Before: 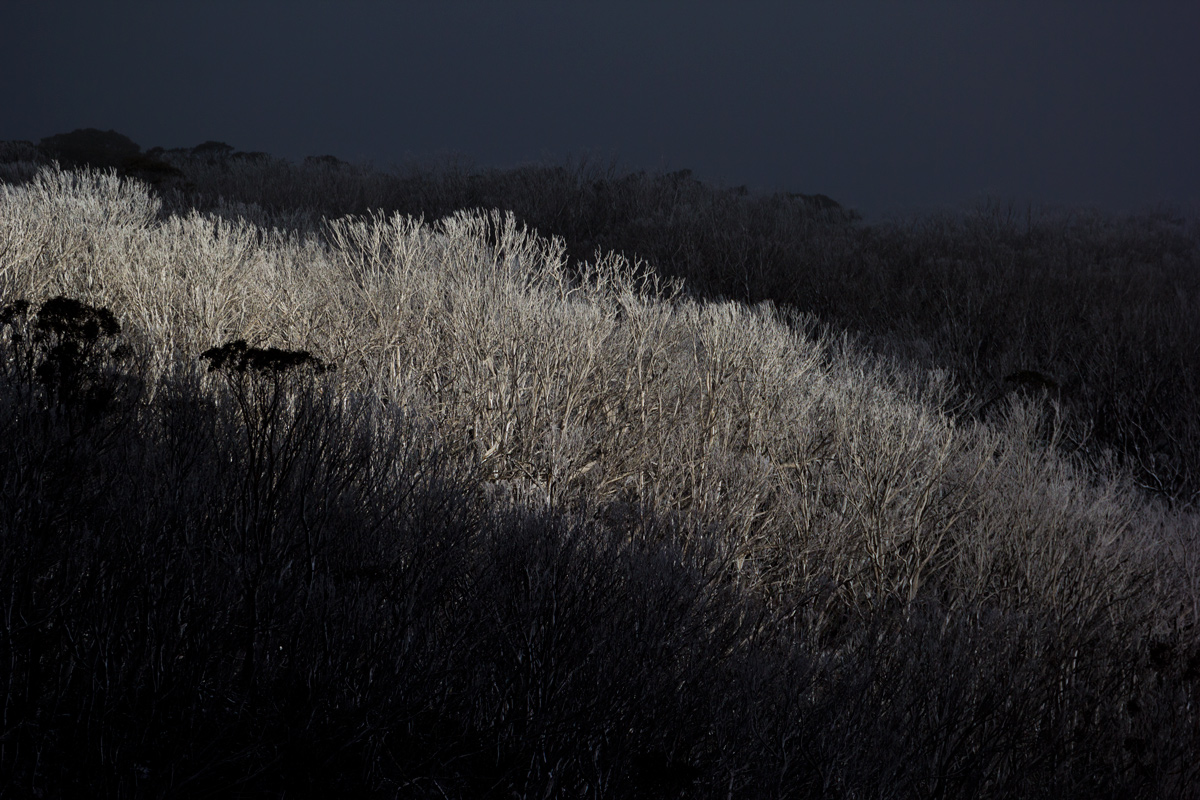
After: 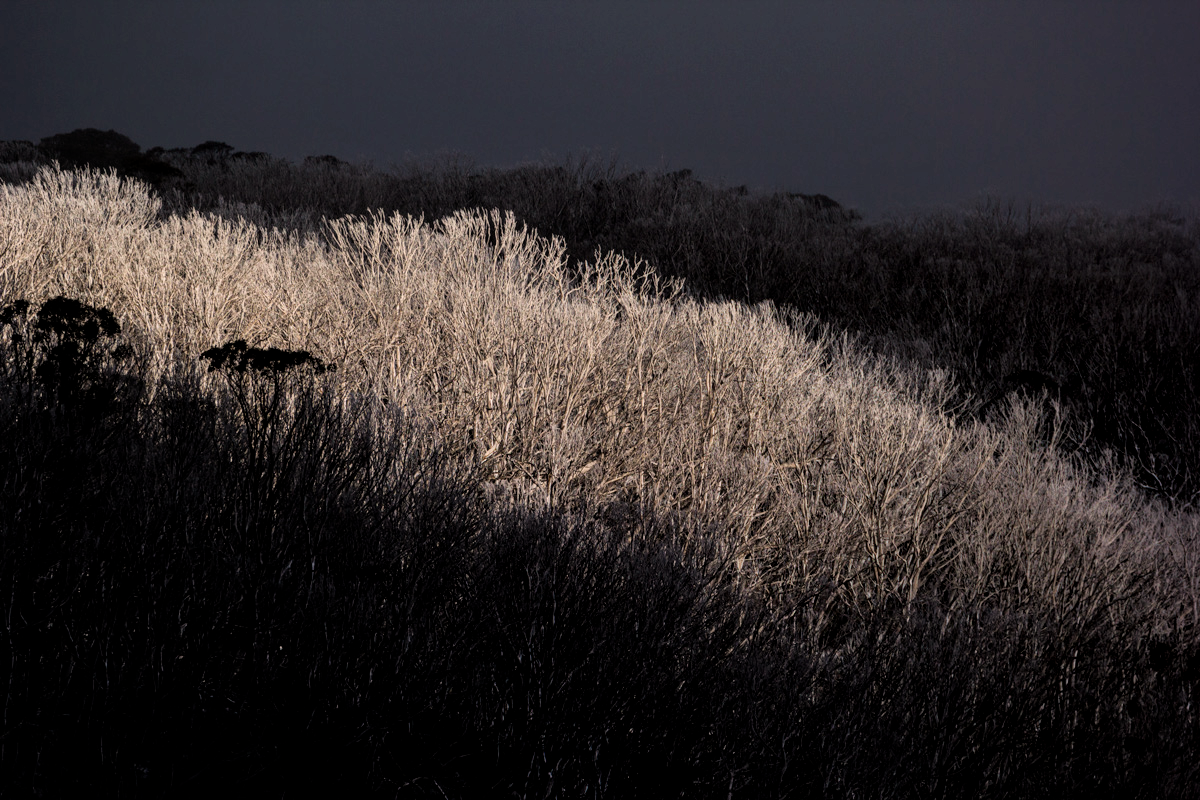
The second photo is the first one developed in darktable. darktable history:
exposure: exposure 0.564 EV
filmic rgb: white relative exposure 3.8 EV, hardness 4.35
local contrast: on, module defaults
white balance: red 1.127, blue 0.943
